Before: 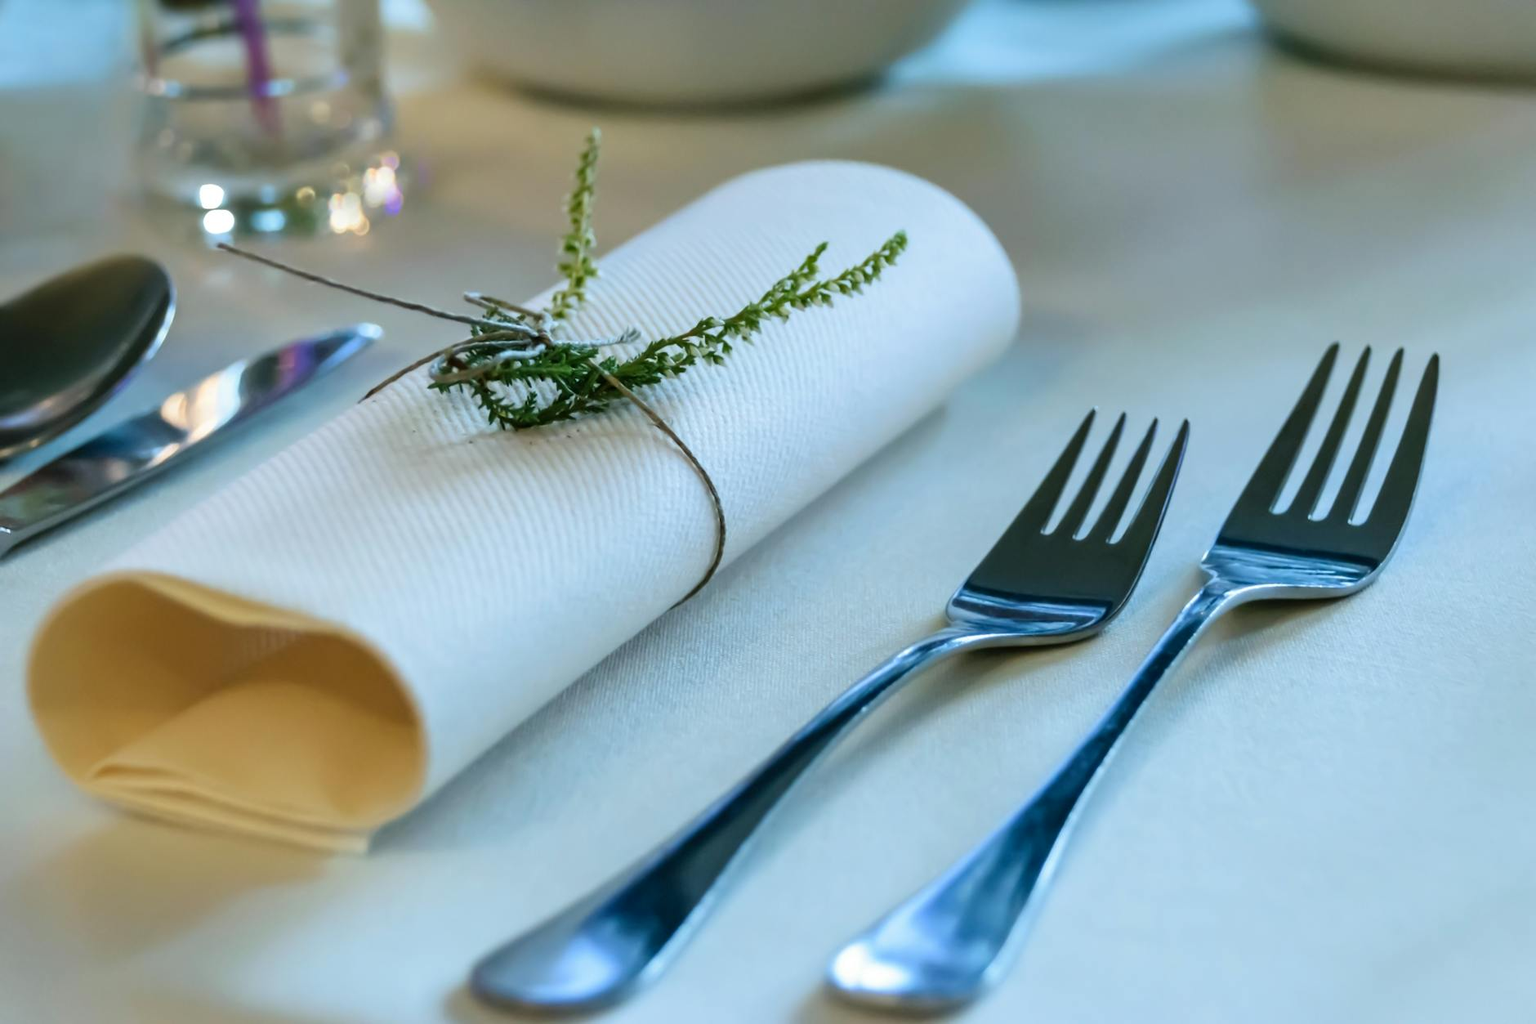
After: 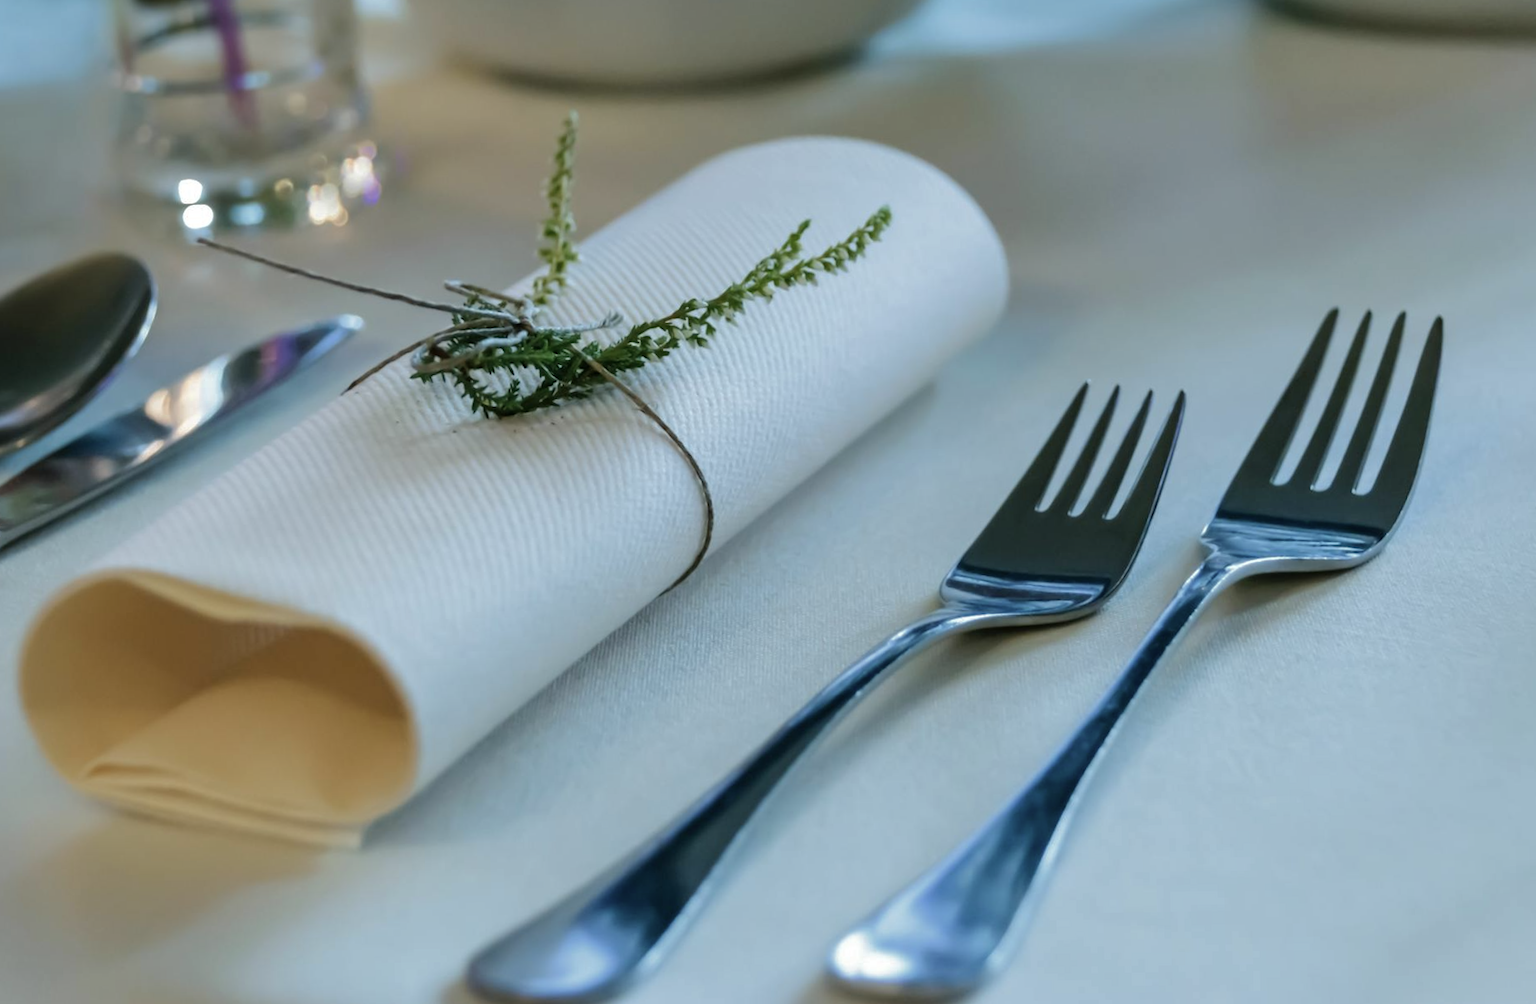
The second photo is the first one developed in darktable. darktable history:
color correction: saturation 0.8
rotate and perspective: rotation -1.32°, lens shift (horizontal) -0.031, crop left 0.015, crop right 0.985, crop top 0.047, crop bottom 0.982
white balance: emerald 1
rgb curve: curves: ch0 [(0, 0) (0.175, 0.154) (0.785, 0.663) (1, 1)]
